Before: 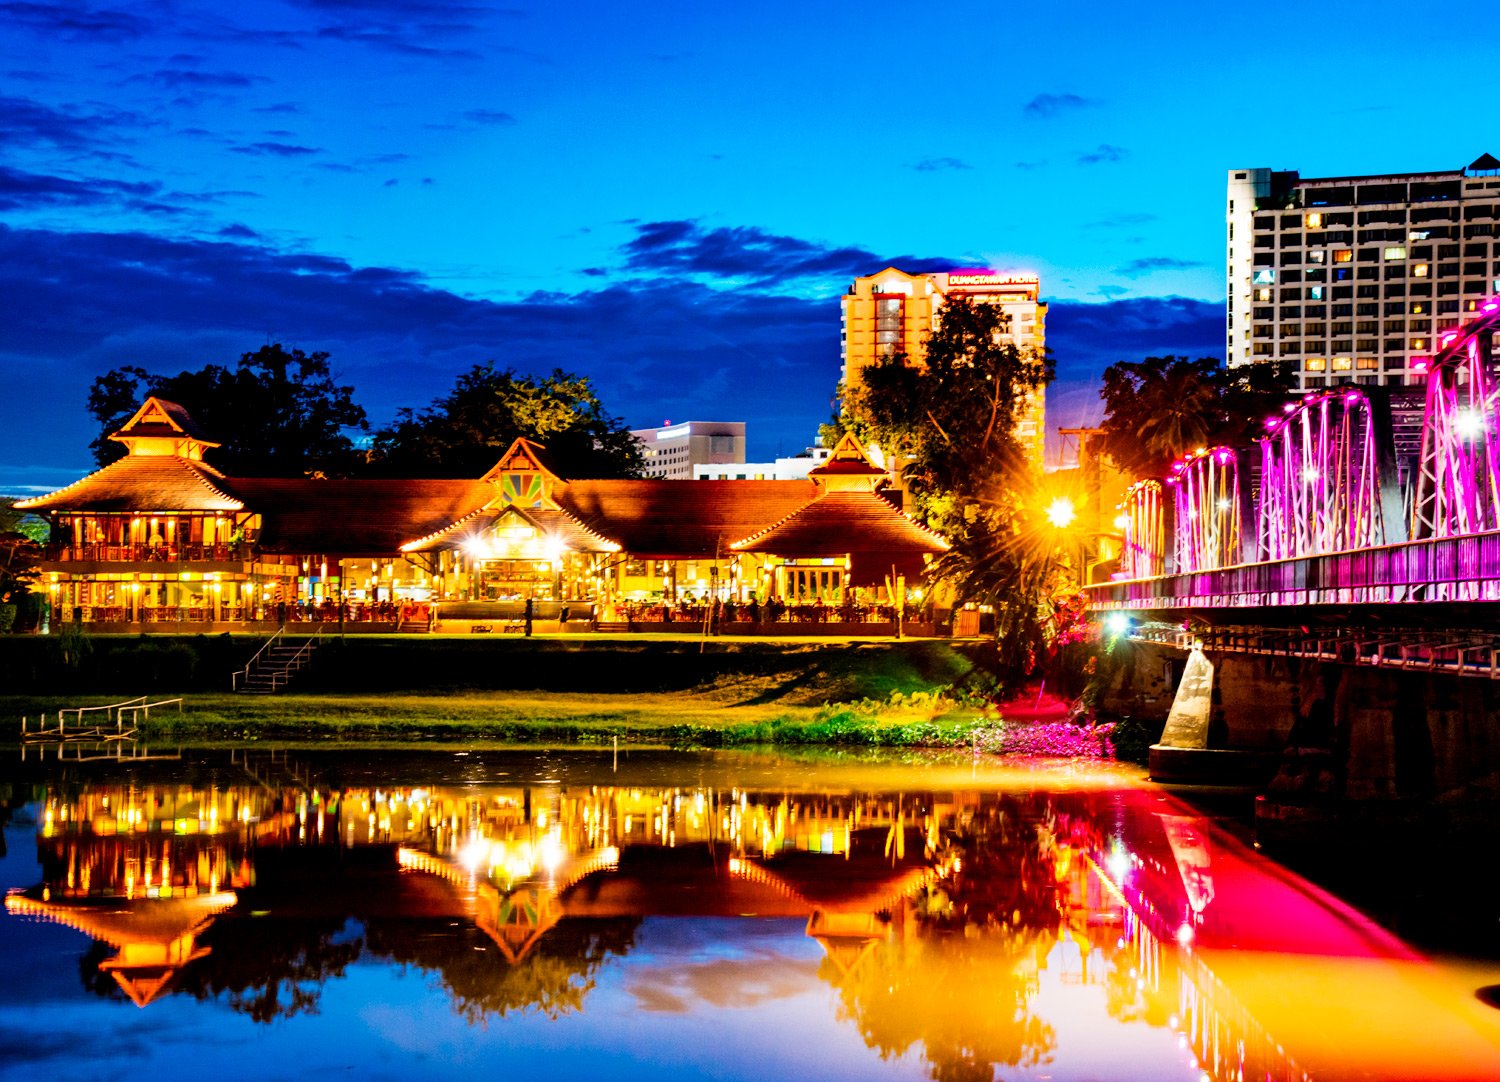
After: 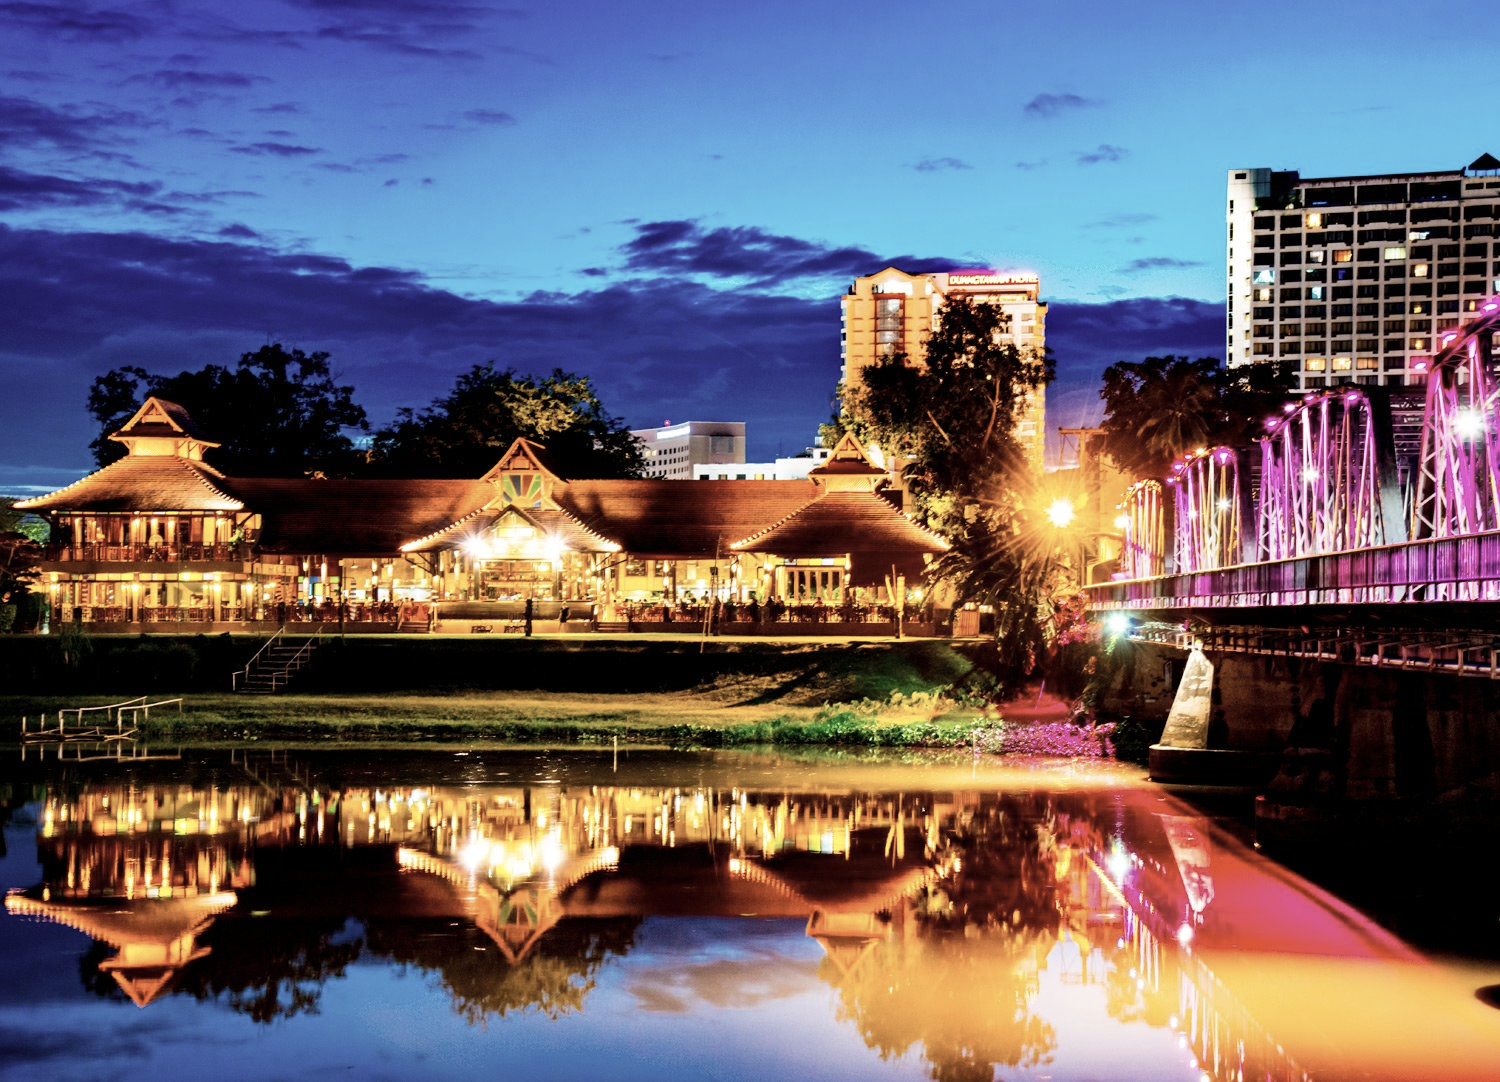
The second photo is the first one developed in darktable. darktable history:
contrast brightness saturation: contrast 0.101, saturation -0.362
tone equalizer: edges refinement/feathering 500, mask exposure compensation -1.57 EV, preserve details no
